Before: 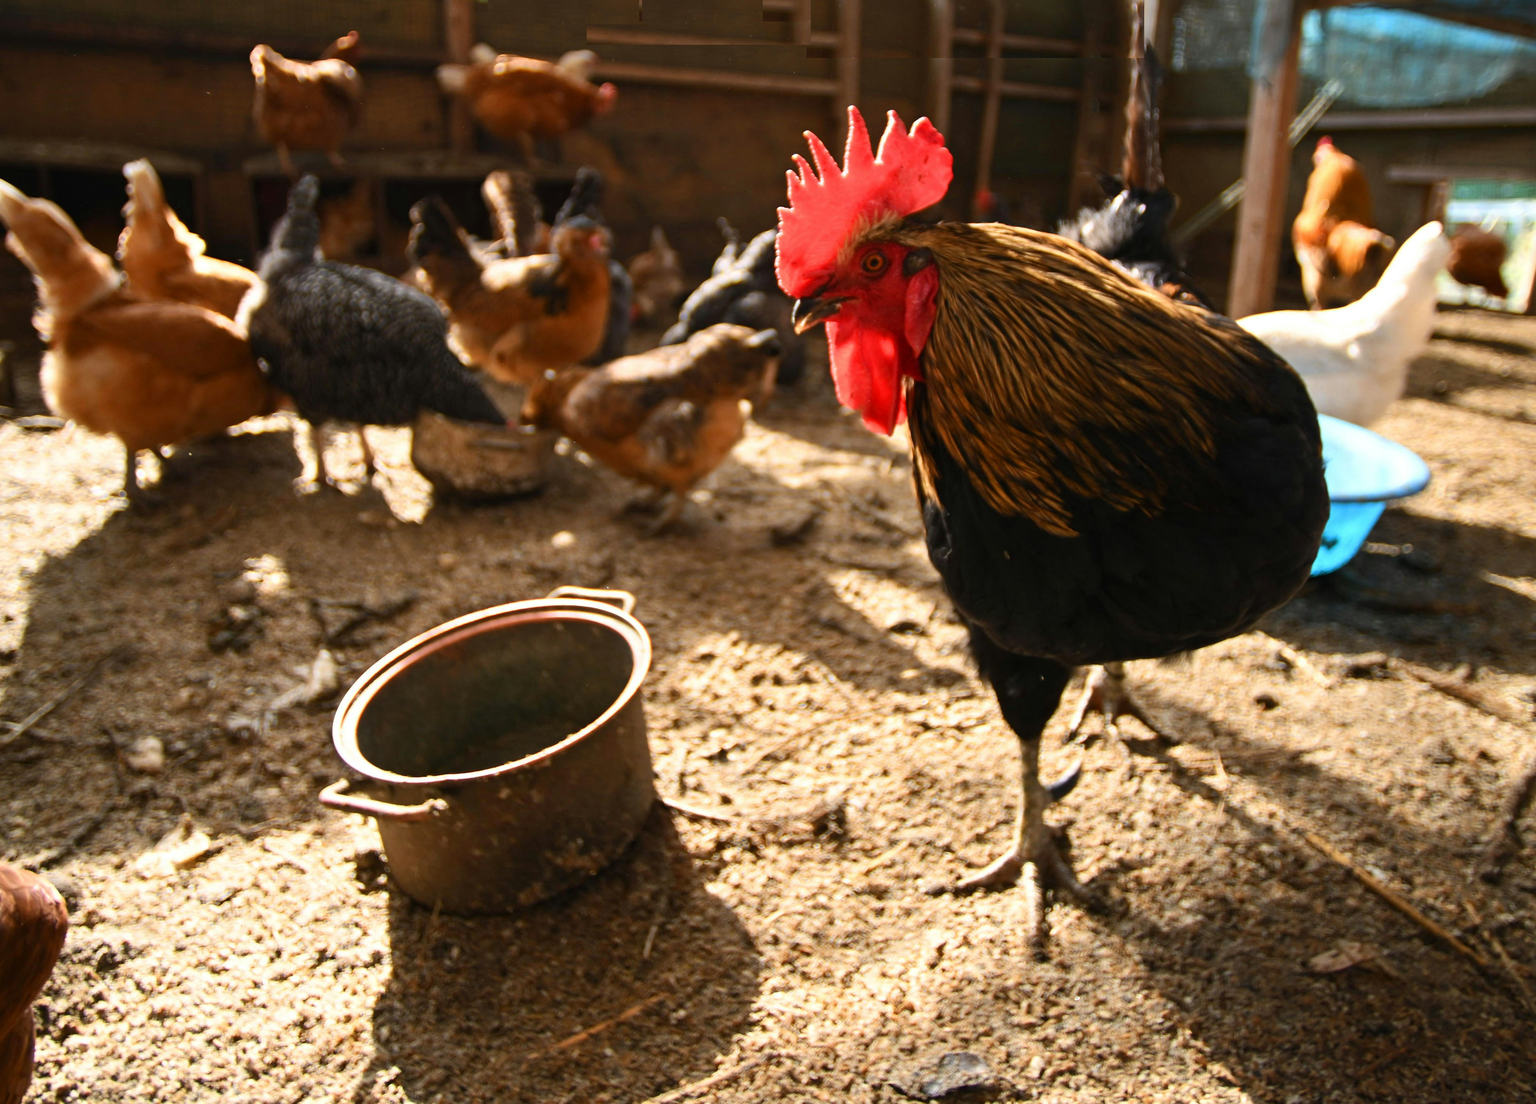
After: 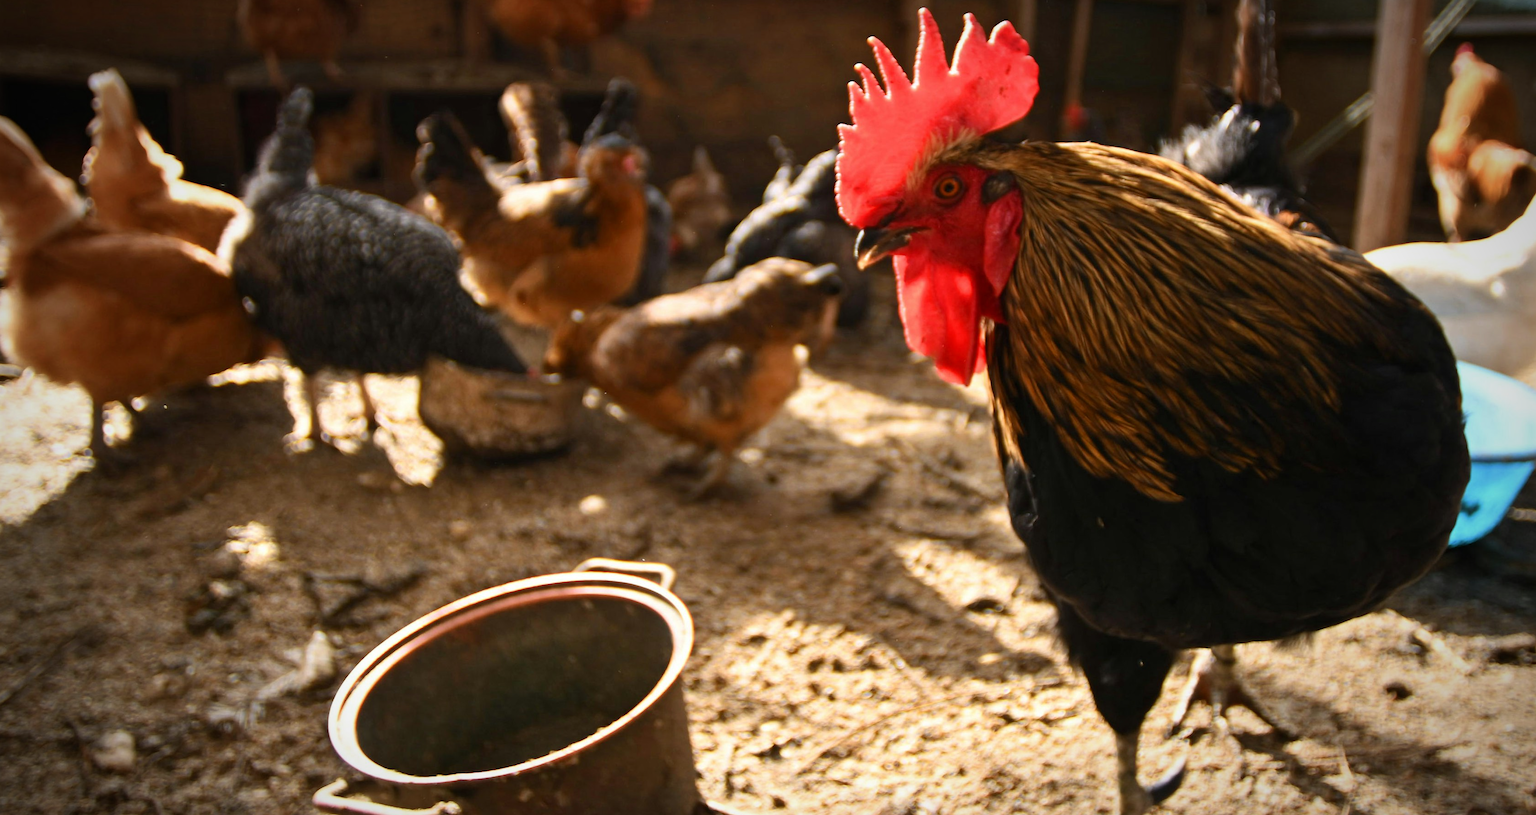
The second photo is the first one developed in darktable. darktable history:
crop: left 3.015%, top 8.969%, right 9.647%, bottom 26.457%
vignetting: fall-off start 70.97%, brightness -0.584, saturation -0.118, width/height ratio 1.333
